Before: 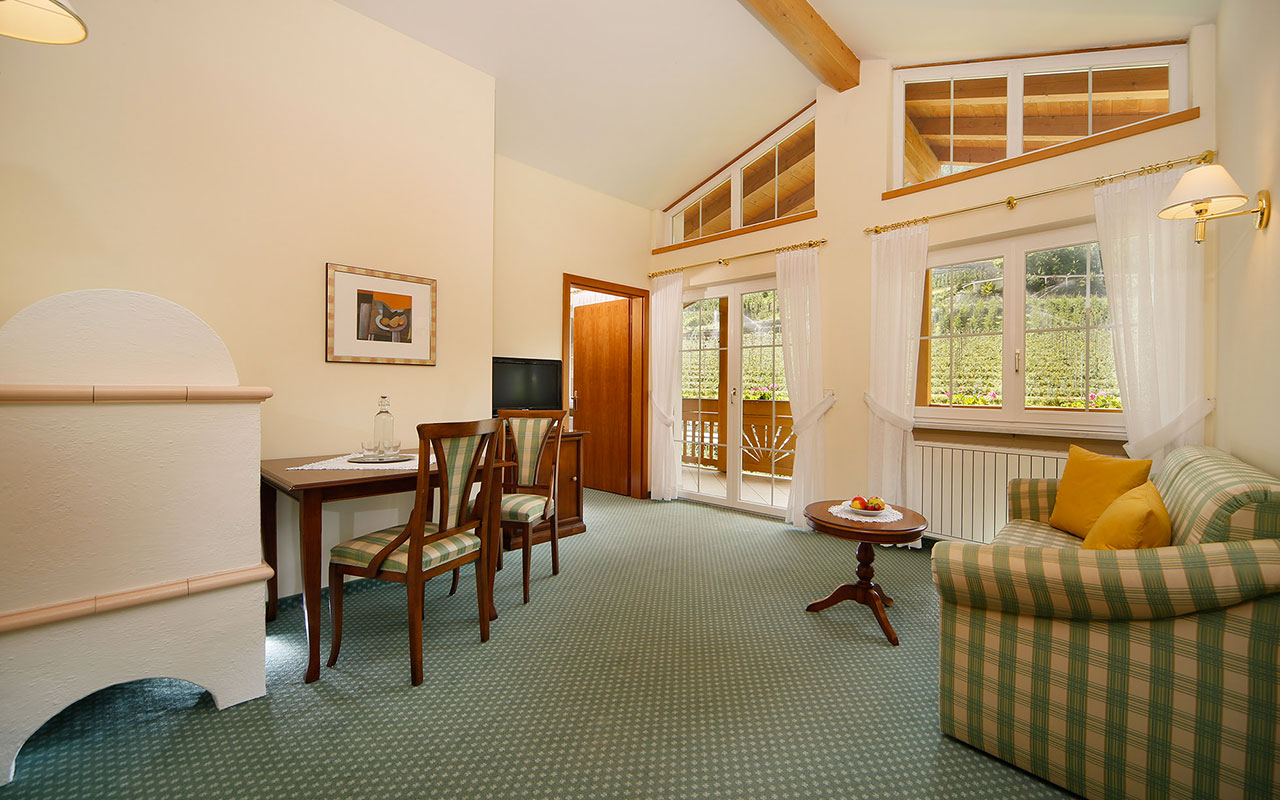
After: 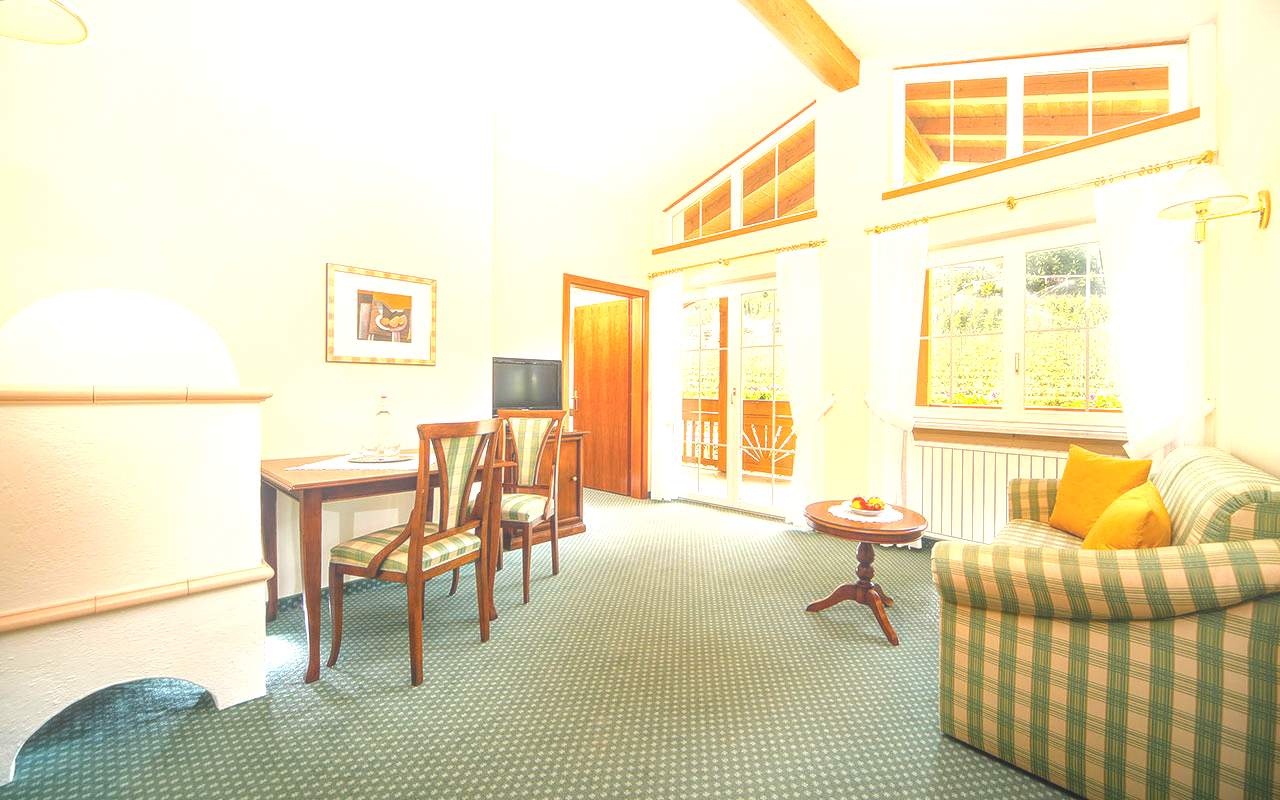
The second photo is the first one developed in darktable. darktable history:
contrast equalizer: octaves 7, y [[0.524, 0.538, 0.547, 0.548, 0.538, 0.524], [0.5 ×6], [0.5 ×6], [0 ×6], [0 ×6]], mix -0.314
tone equalizer: -8 EV -0.775 EV, -7 EV -0.7 EV, -6 EV -0.576 EV, -5 EV -0.383 EV, -3 EV 0.365 EV, -2 EV 0.6 EV, -1 EV 0.679 EV, +0 EV 0.778 EV
exposure: black level correction 0, exposure 0.596 EV, compensate exposure bias true, compensate highlight preservation false
local contrast: highlights 71%, shadows 11%, midtone range 0.191
